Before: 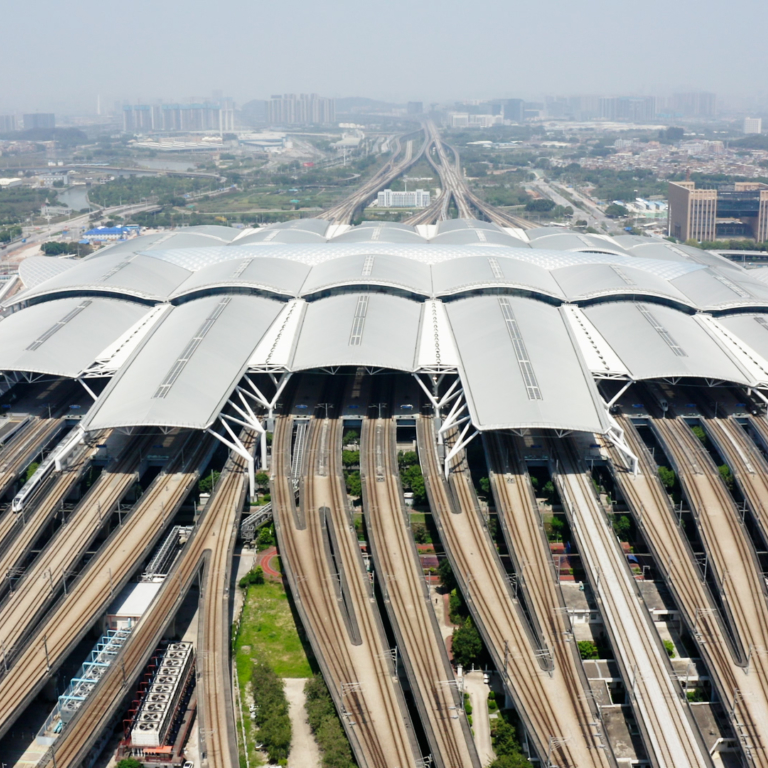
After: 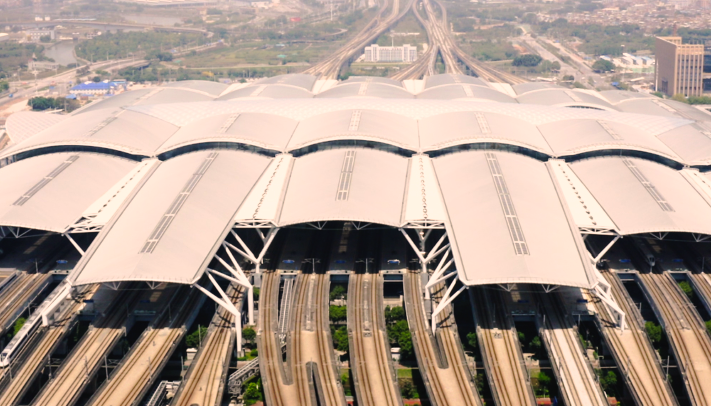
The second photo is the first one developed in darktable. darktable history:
shadows and highlights: shadows -26.03, highlights 49.41, soften with gaussian
color correction: highlights a* 11.58, highlights b* 12.21
tone curve: curves: ch0 [(0, 0.021) (0.059, 0.053) (0.212, 0.18) (0.337, 0.304) (0.495, 0.505) (0.725, 0.731) (0.89, 0.919) (1, 1)]; ch1 [(0, 0) (0.094, 0.081) (0.311, 0.282) (0.421, 0.417) (0.479, 0.475) (0.54, 0.55) (0.615, 0.65) (0.683, 0.688) (1, 1)]; ch2 [(0, 0) (0.257, 0.217) (0.44, 0.431) (0.498, 0.507) (0.603, 0.598) (1, 1)], preserve colors none
crop: left 1.803%, top 18.994%, right 5.51%, bottom 28.078%
